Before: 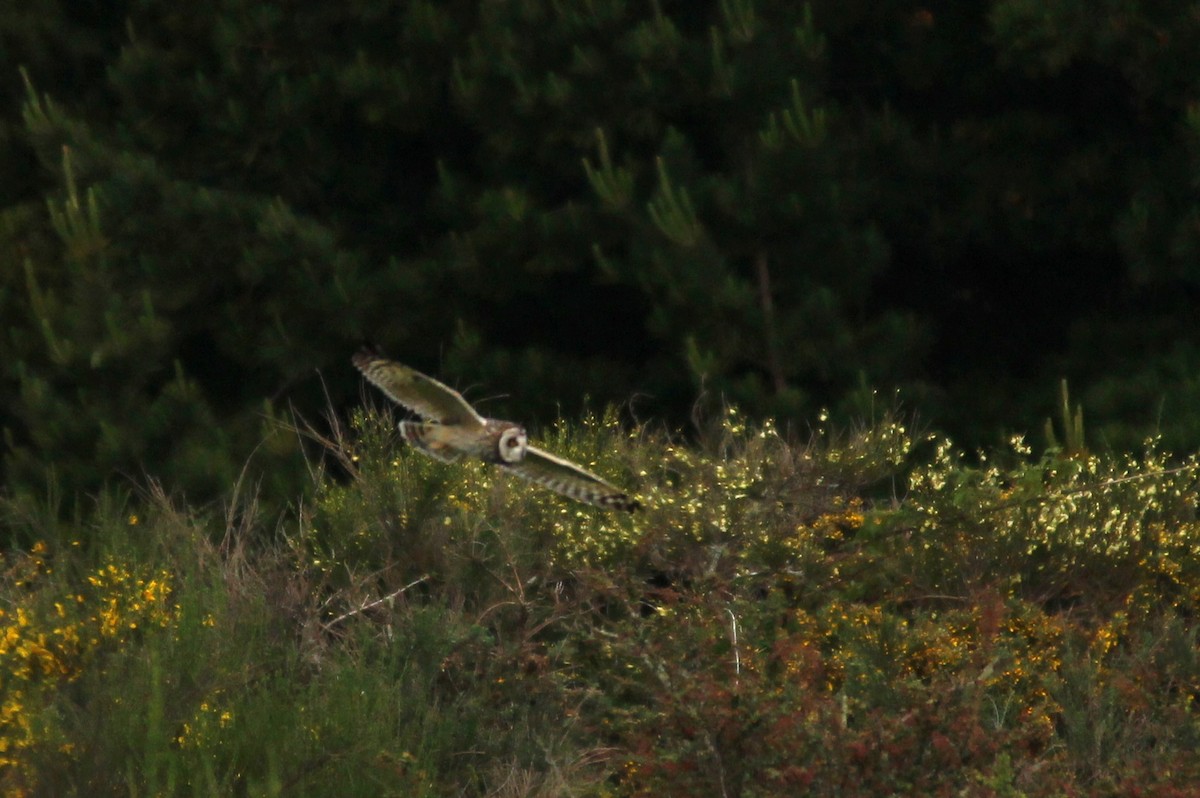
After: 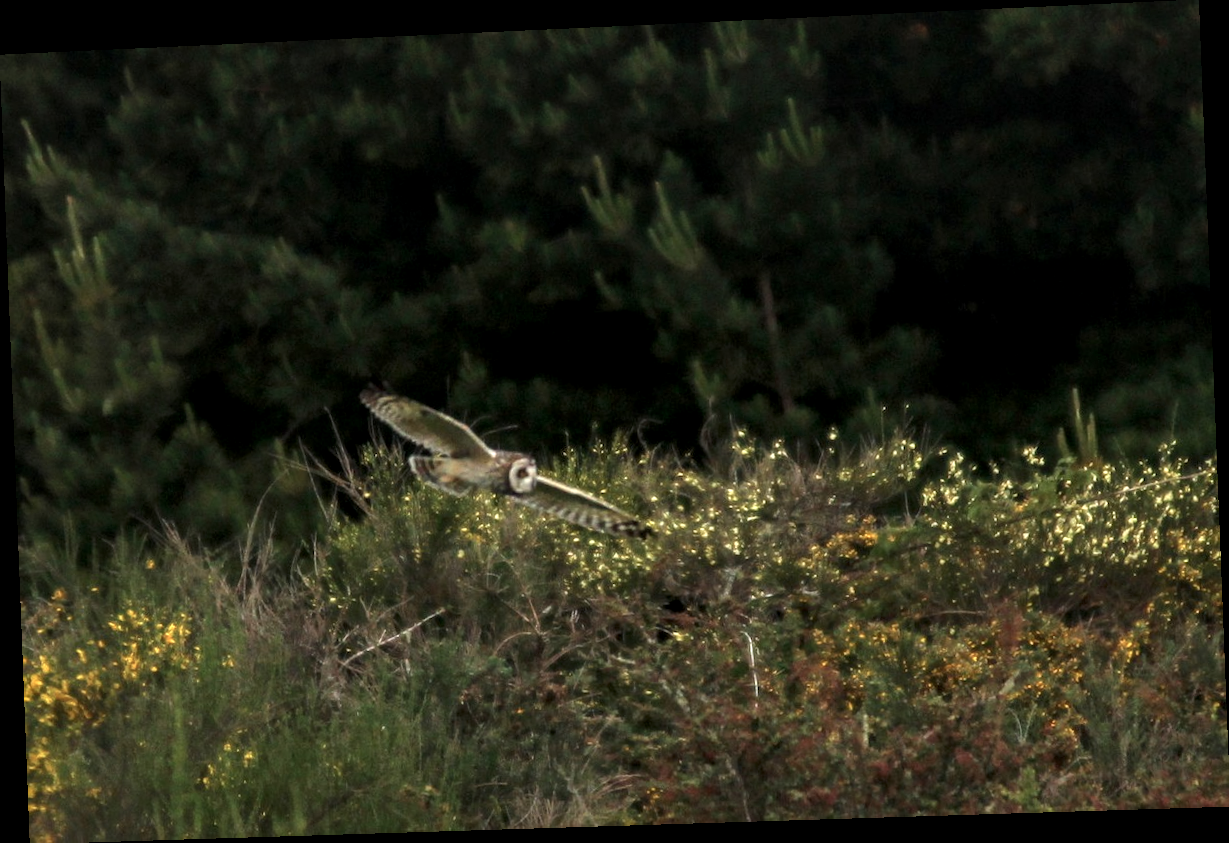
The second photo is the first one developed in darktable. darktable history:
rotate and perspective: rotation -2.22°, lens shift (horizontal) -0.022, automatic cropping off
contrast brightness saturation: saturation -0.05
local contrast: detail 154%
